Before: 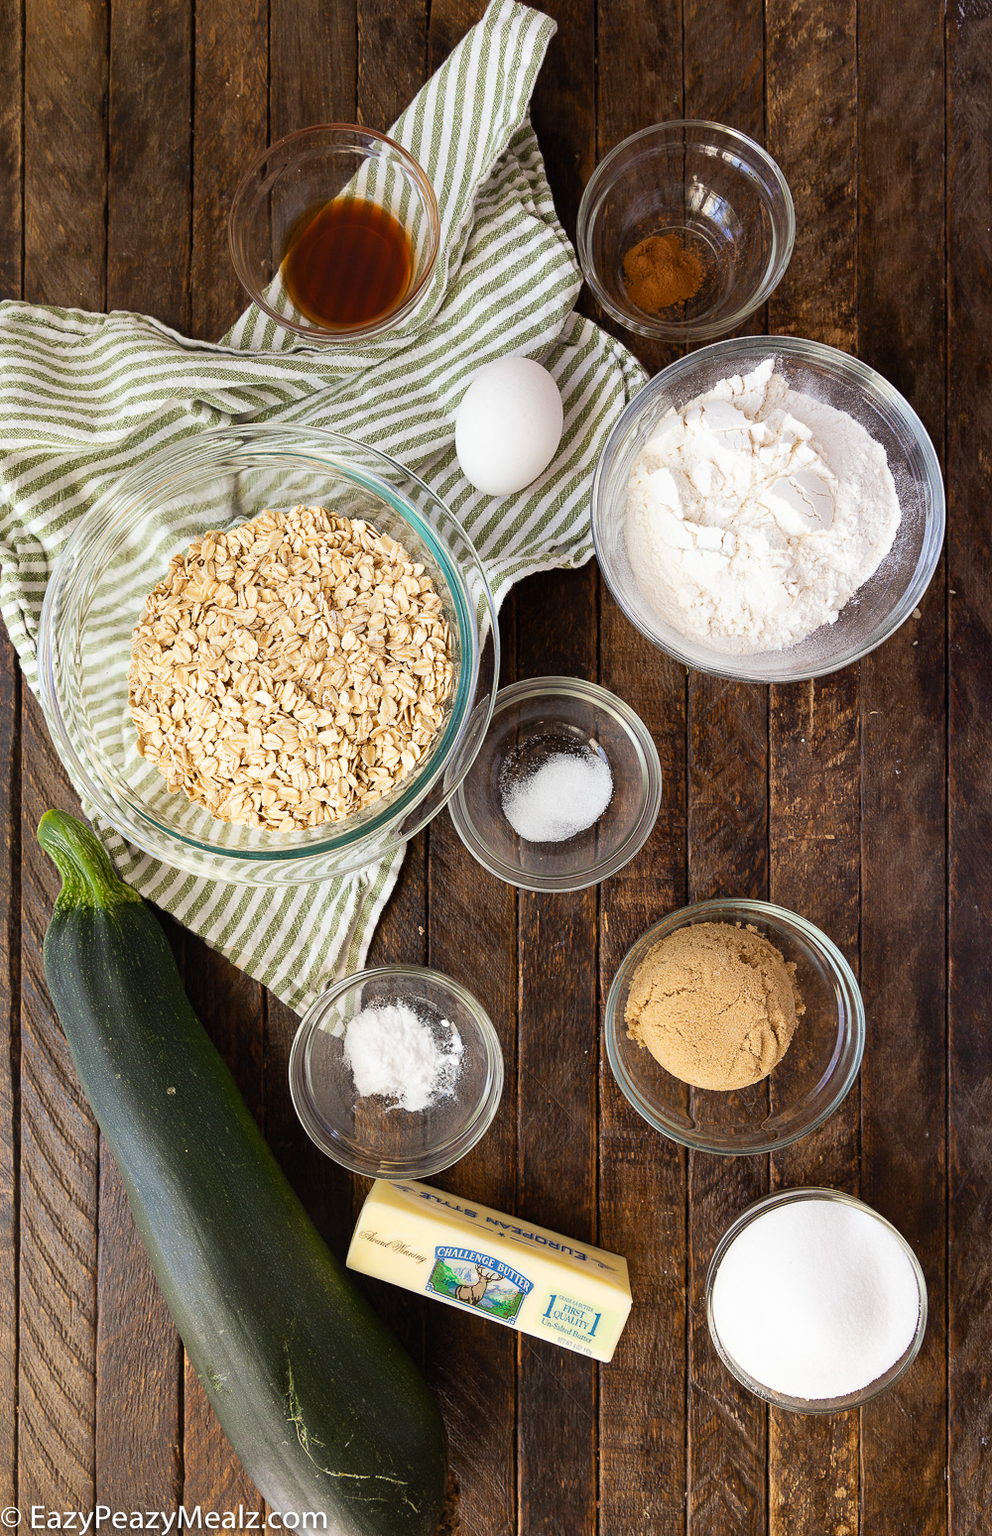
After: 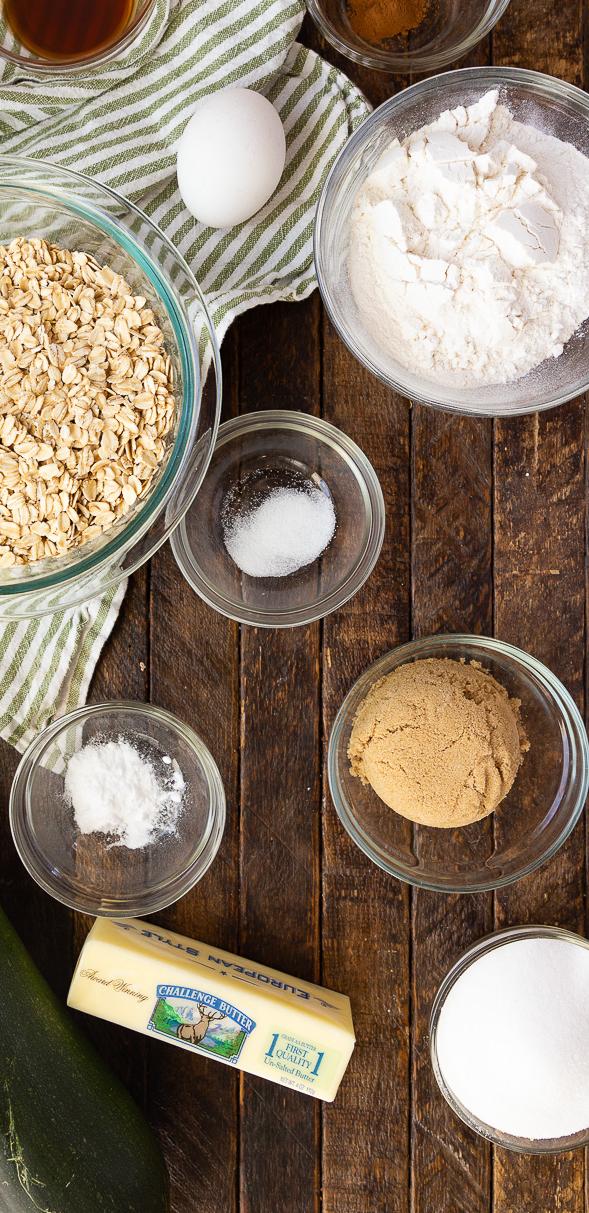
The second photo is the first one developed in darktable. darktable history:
crop and rotate: left 28.251%, top 17.616%, right 12.752%, bottom 4.055%
